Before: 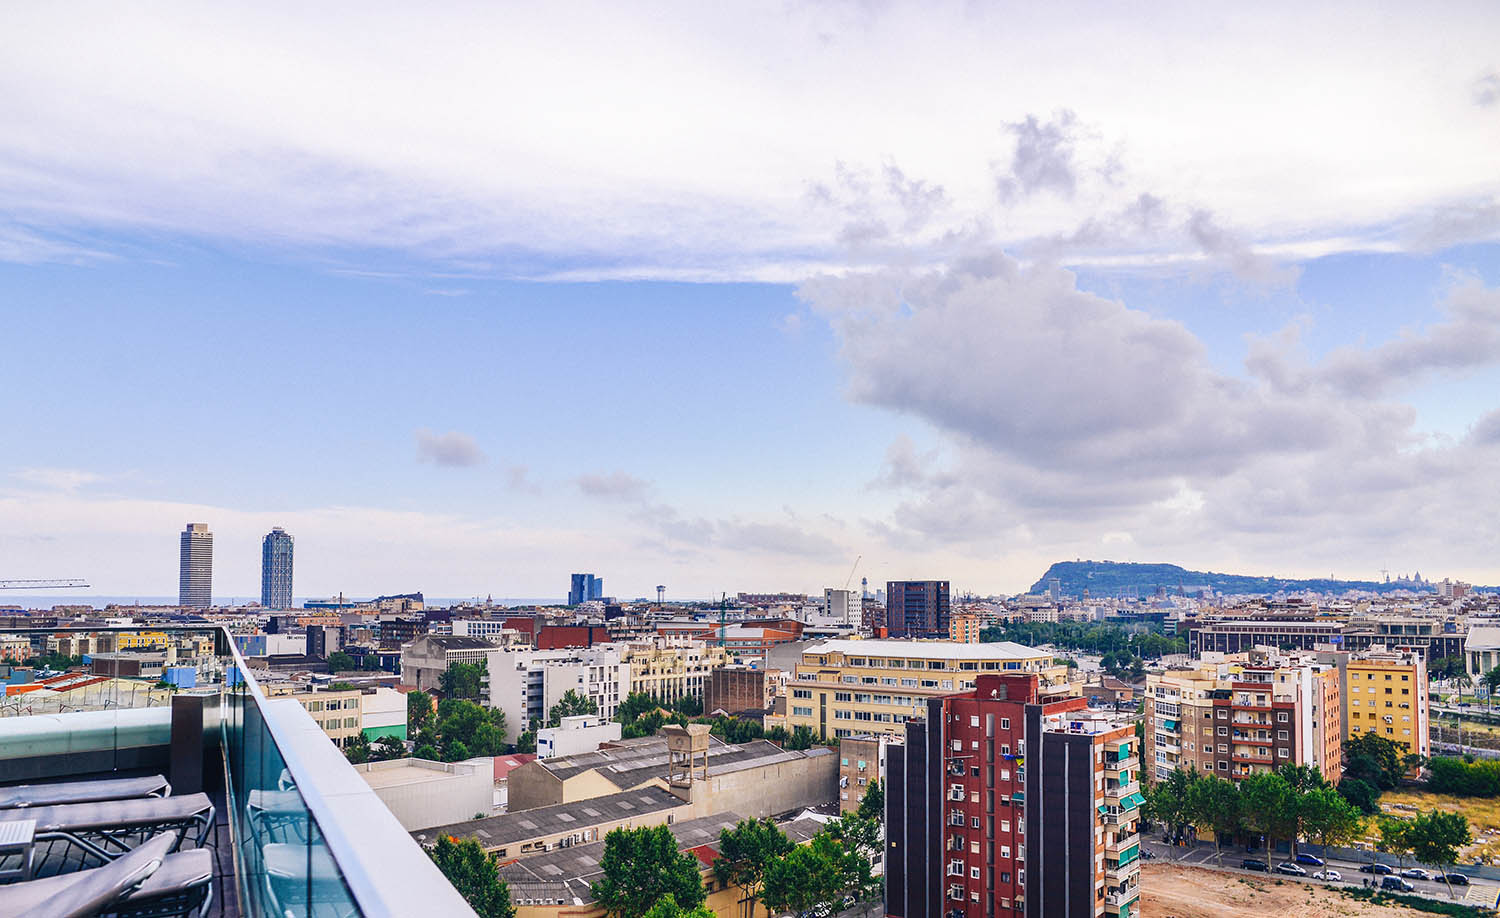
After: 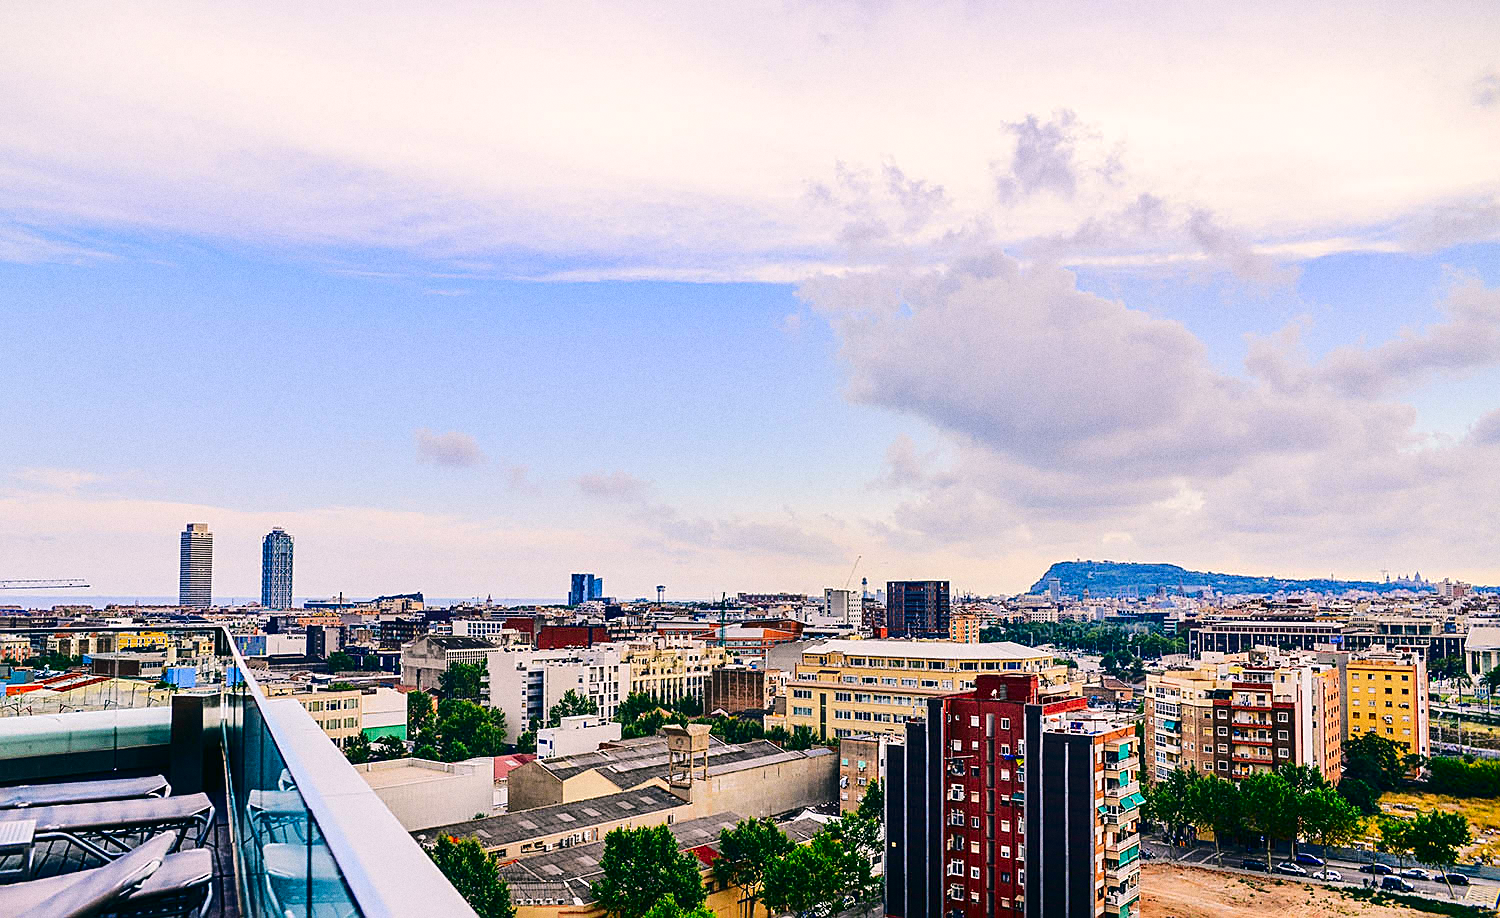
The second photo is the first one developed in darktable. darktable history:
color correction: highlights a* 4.02, highlights b* 4.98, shadows a* -7.55, shadows b* 4.98
rgb curve: curves: ch0 [(0, 0) (0.284, 0.292) (0.505, 0.644) (1, 1)]; ch1 [(0, 0) (0.284, 0.292) (0.505, 0.644) (1, 1)]; ch2 [(0, 0) (0.284, 0.292) (0.505, 0.644) (1, 1)], compensate middle gray true
grain: on, module defaults
sharpen: on, module defaults
contrast brightness saturation: brightness -0.25, saturation 0.2
